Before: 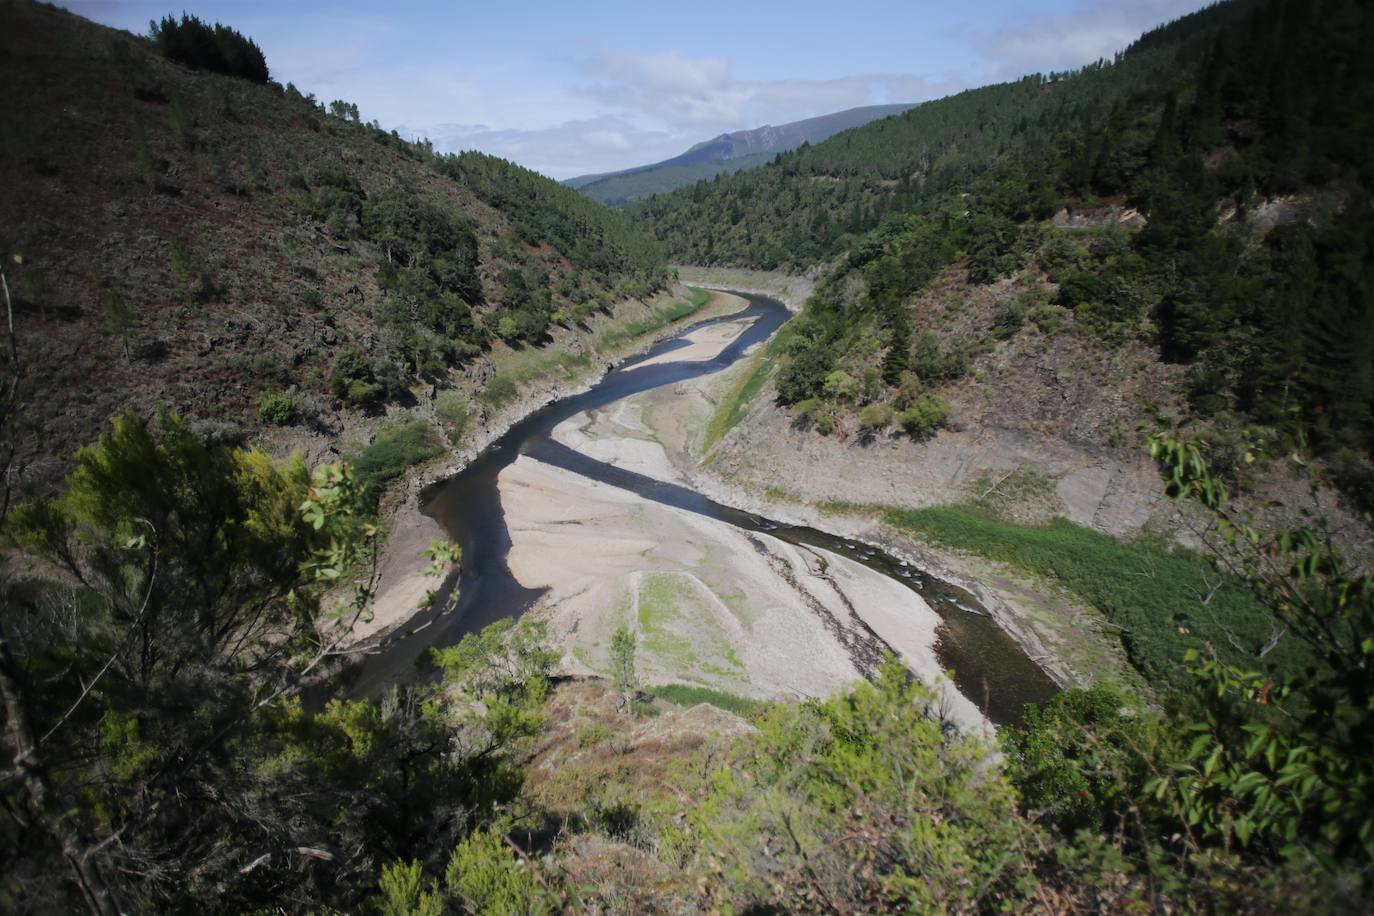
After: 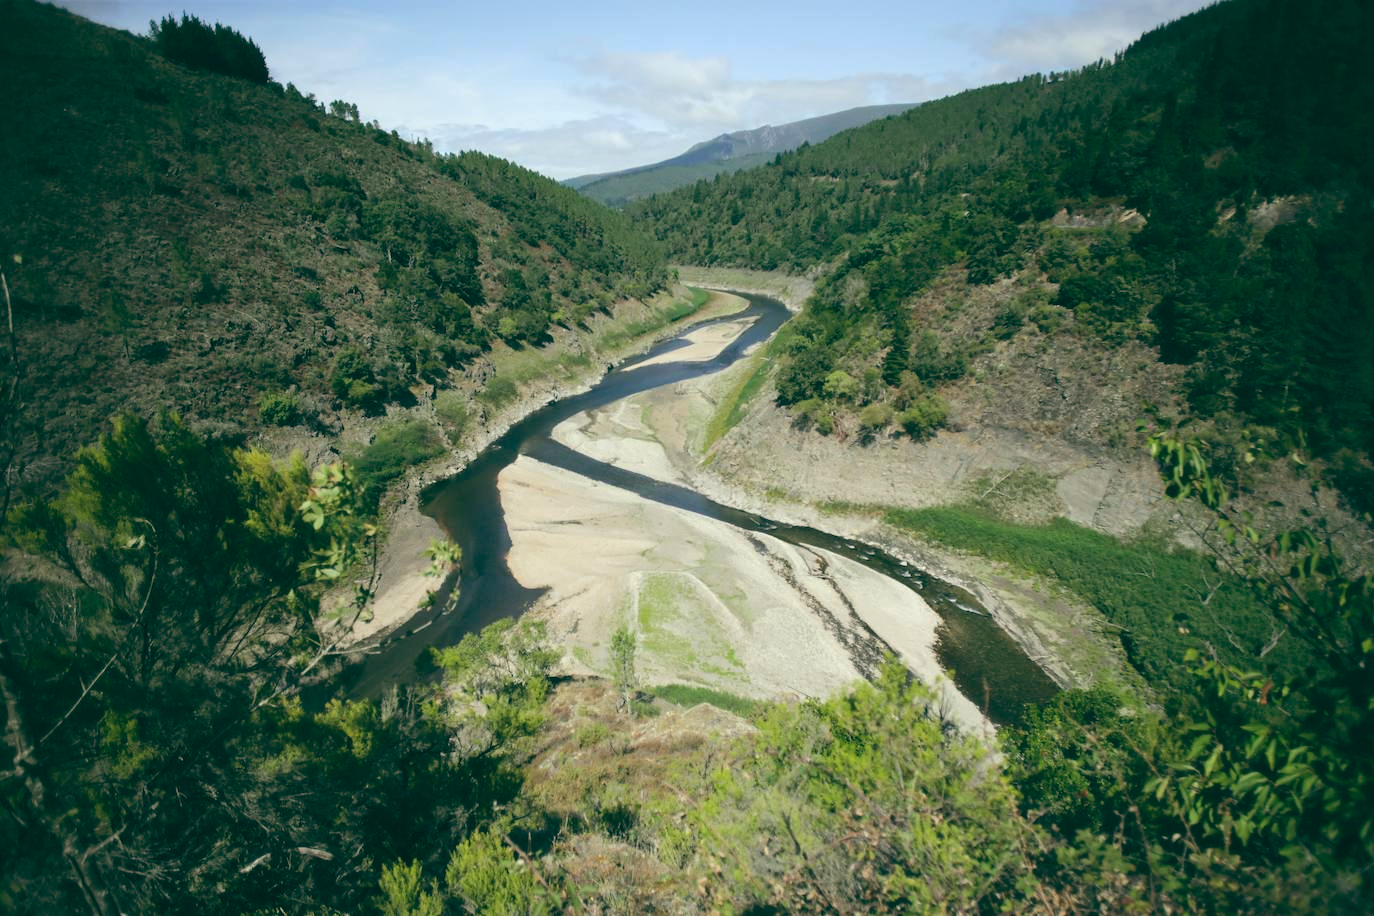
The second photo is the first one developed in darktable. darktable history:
color balance: lift [1.005, 0.99, 1.007, 1.01], gamma [1, 1.034, 1.032, 0.966], gain [0.873, 1.055, 1.067, 0.933]
exposure: exposure 0.6 EV, compensate highlight preservation false
